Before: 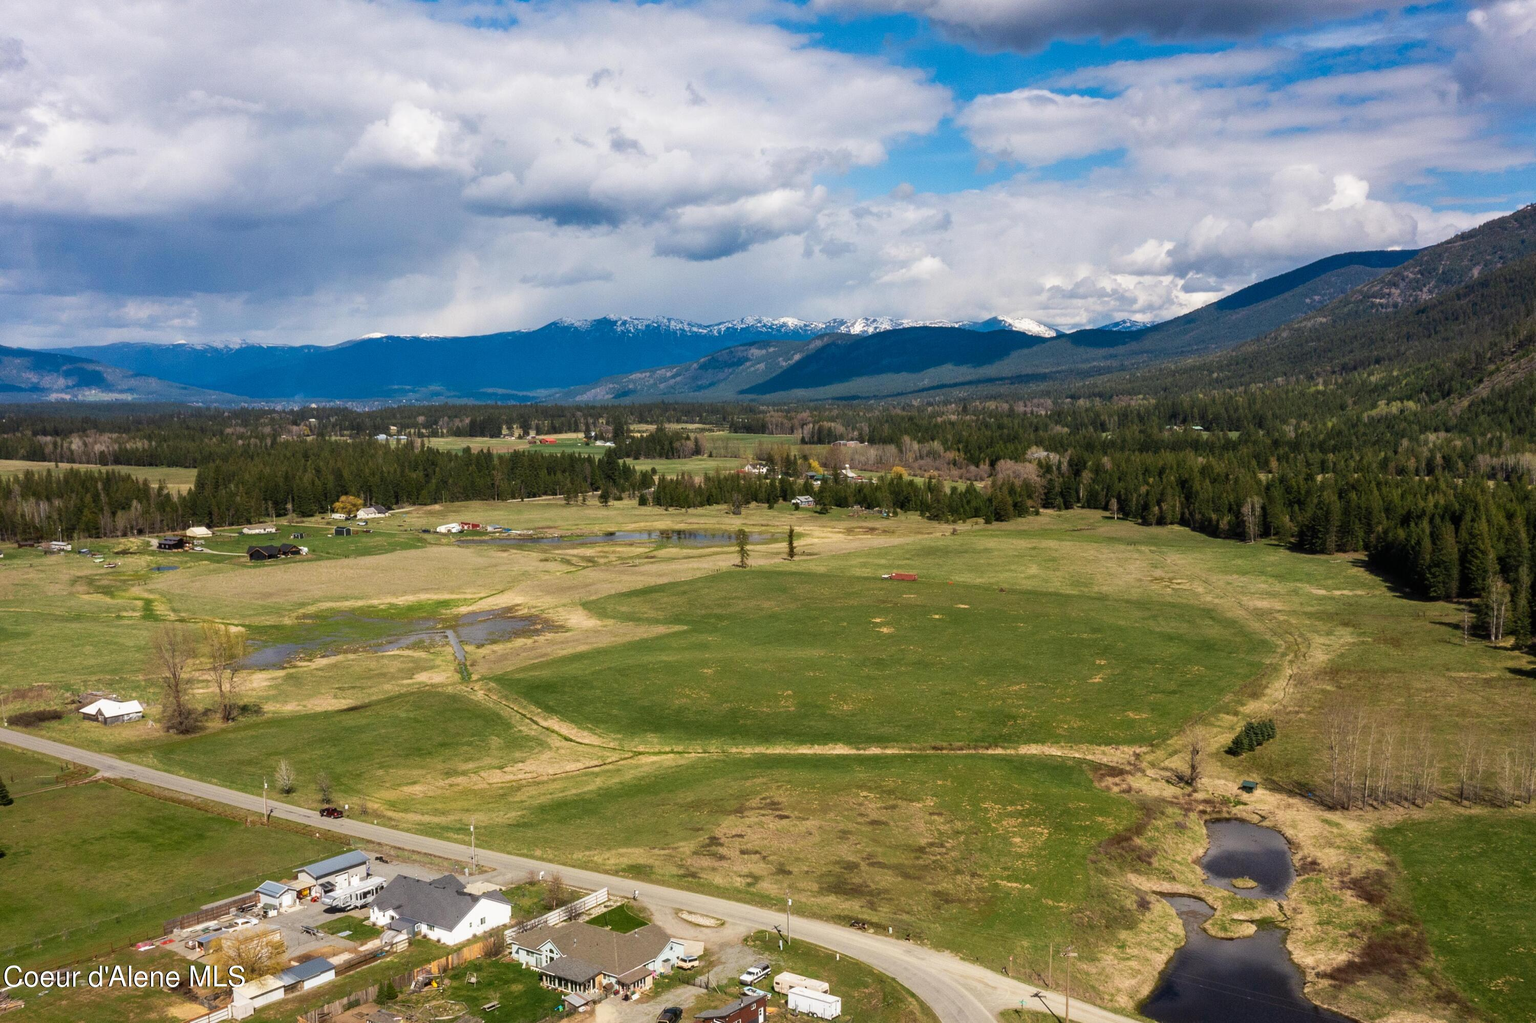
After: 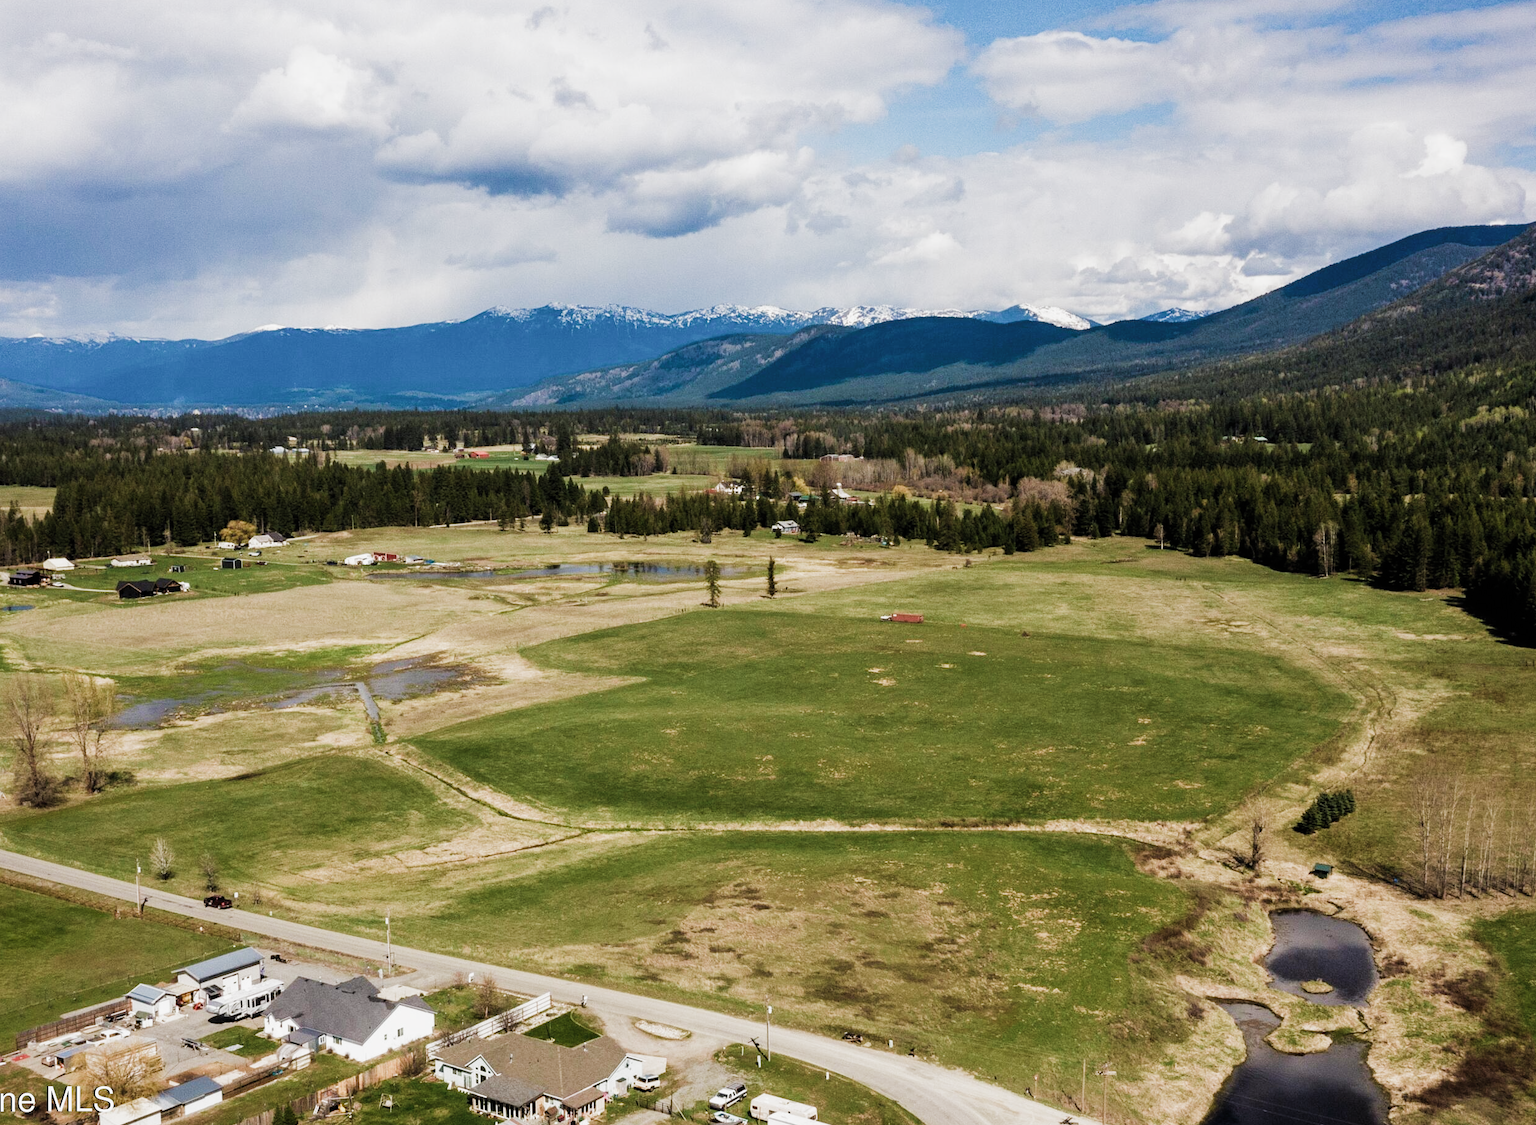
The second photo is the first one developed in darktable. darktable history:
filmic rgb: black relative exposure -7.65 EV, white relative exposure 4.56 EV, threshold 3.02 EV, hardness 3.61, preserve chrominance RGB euclidean norm (legacy), color science v4 (2020), enable highlight reconstruction true
velvia: on, module defaults
tone equalizer: -8 EV -0.781 EV, -7 EV -0.74 EV, -6 EV -0.625 EV, -5 EV -0.404 EV, -3 EV 0.391 EV, -2 EV 0.6 EV, -1 EV 0.696 EV, +0 EV 0.781 EV, edges refinement/feathering 500, mask exposure compensation -1.57 EV, preserve details no
crop: left 9.825%, top 6.227%, right 7.078%, bottom 2.356%
